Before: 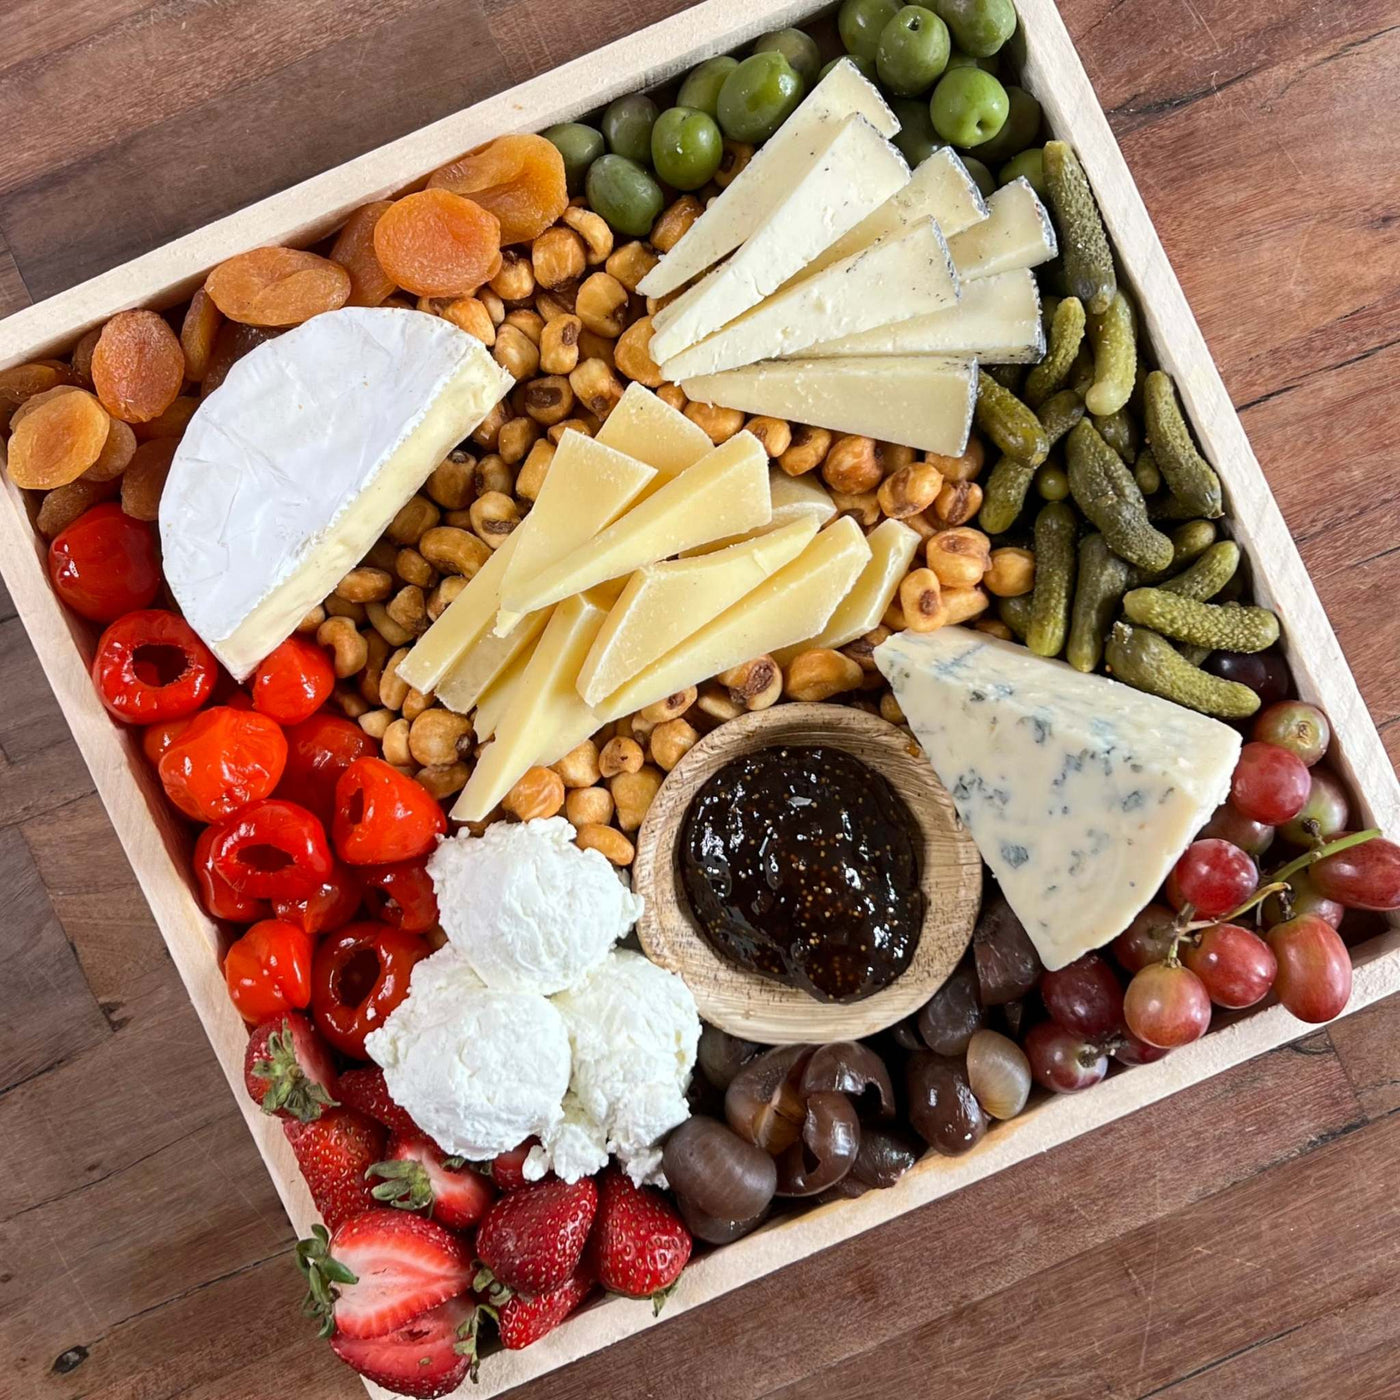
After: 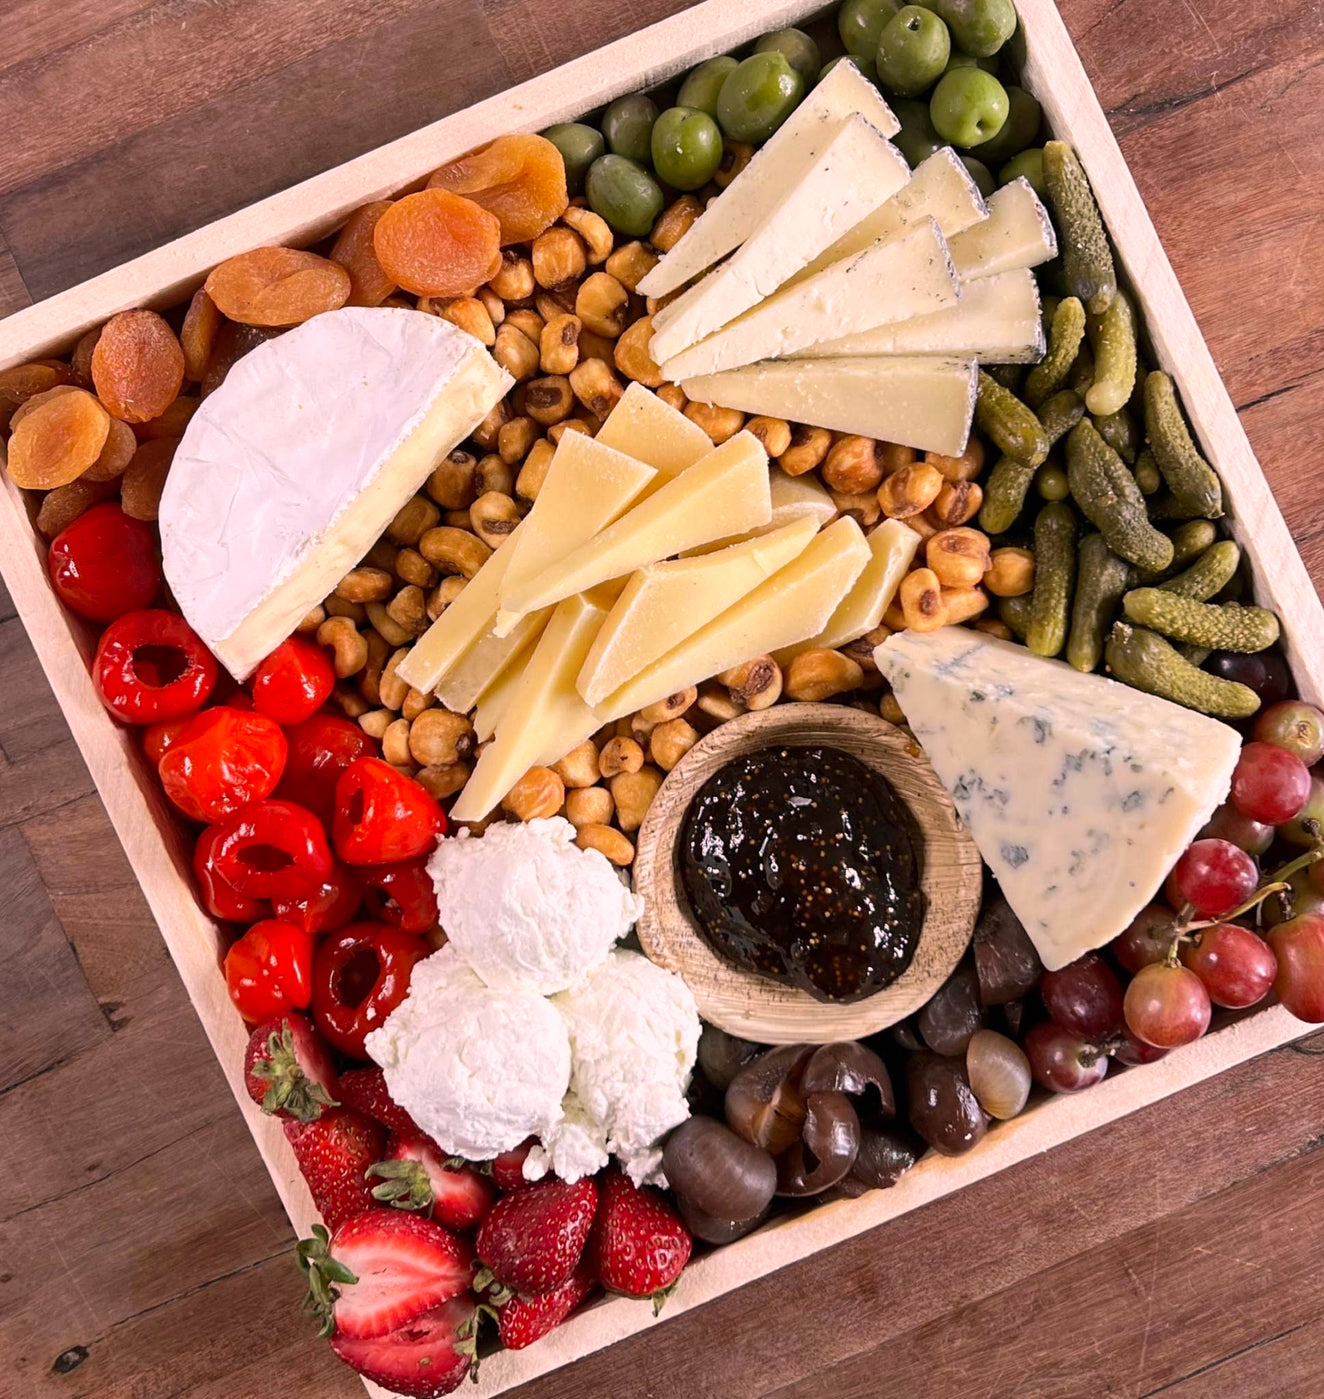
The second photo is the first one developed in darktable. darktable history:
crop and rotate: right 5.365%
color correction: highlights a* 14.6, highlights b* 4.73
